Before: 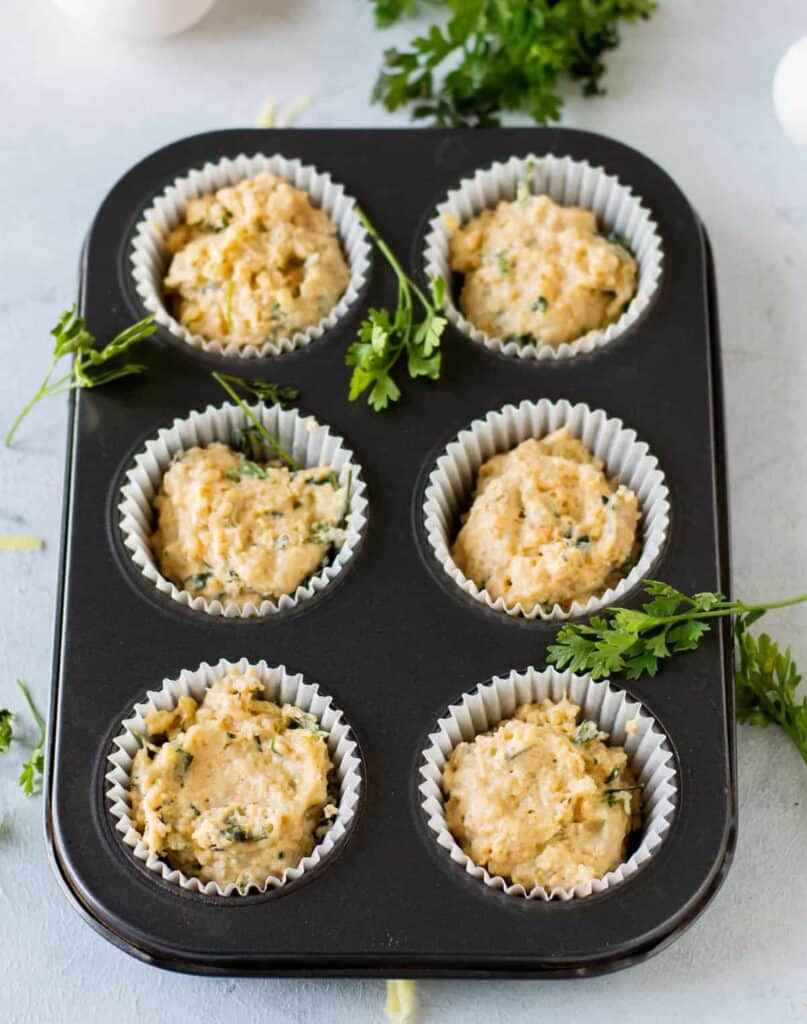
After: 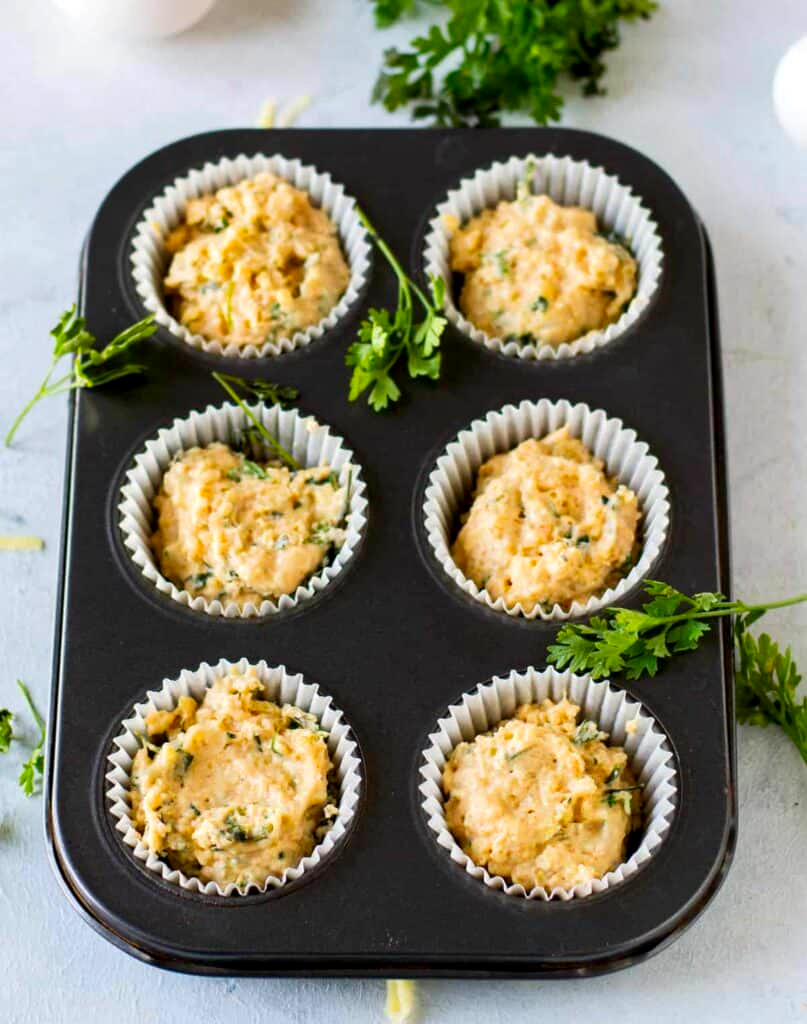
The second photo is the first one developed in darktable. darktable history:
contrast brightness saturation: contrast 0.086, saturation 0.277
local contrast: highlights 106%, shadows 102%, detail 119%, midtone range 0.2
